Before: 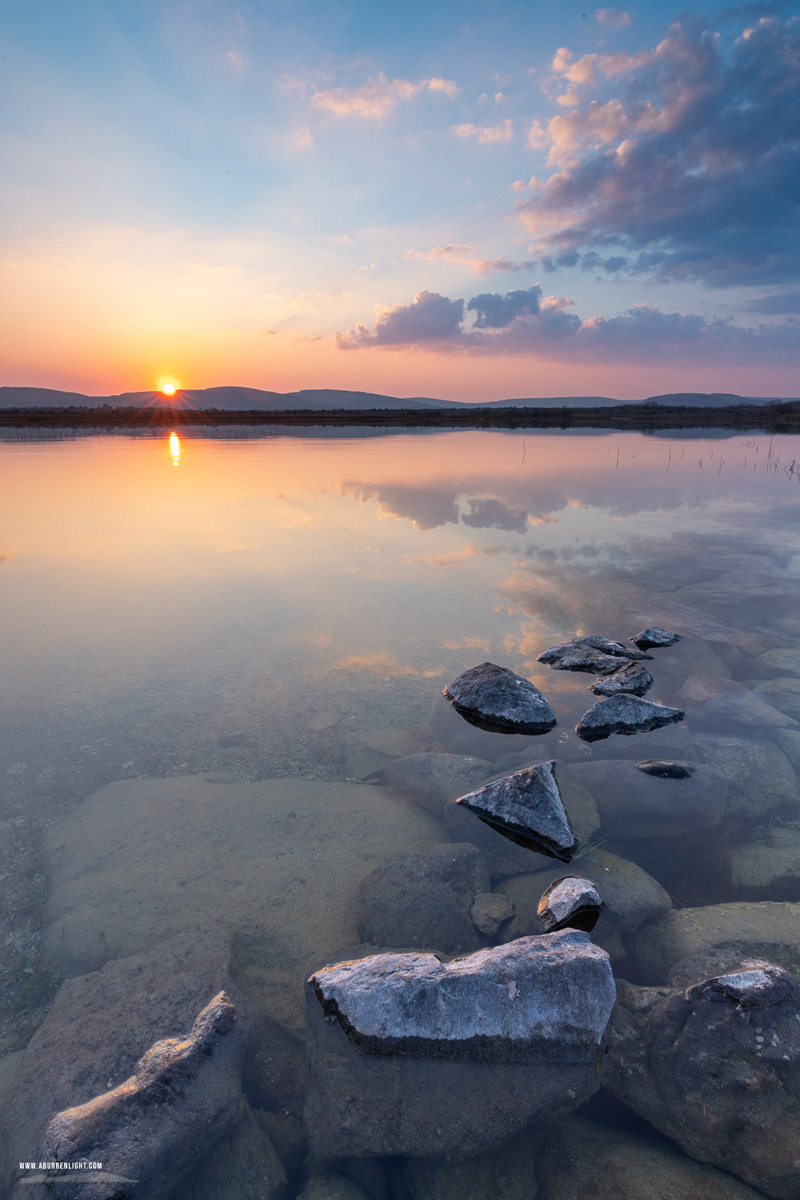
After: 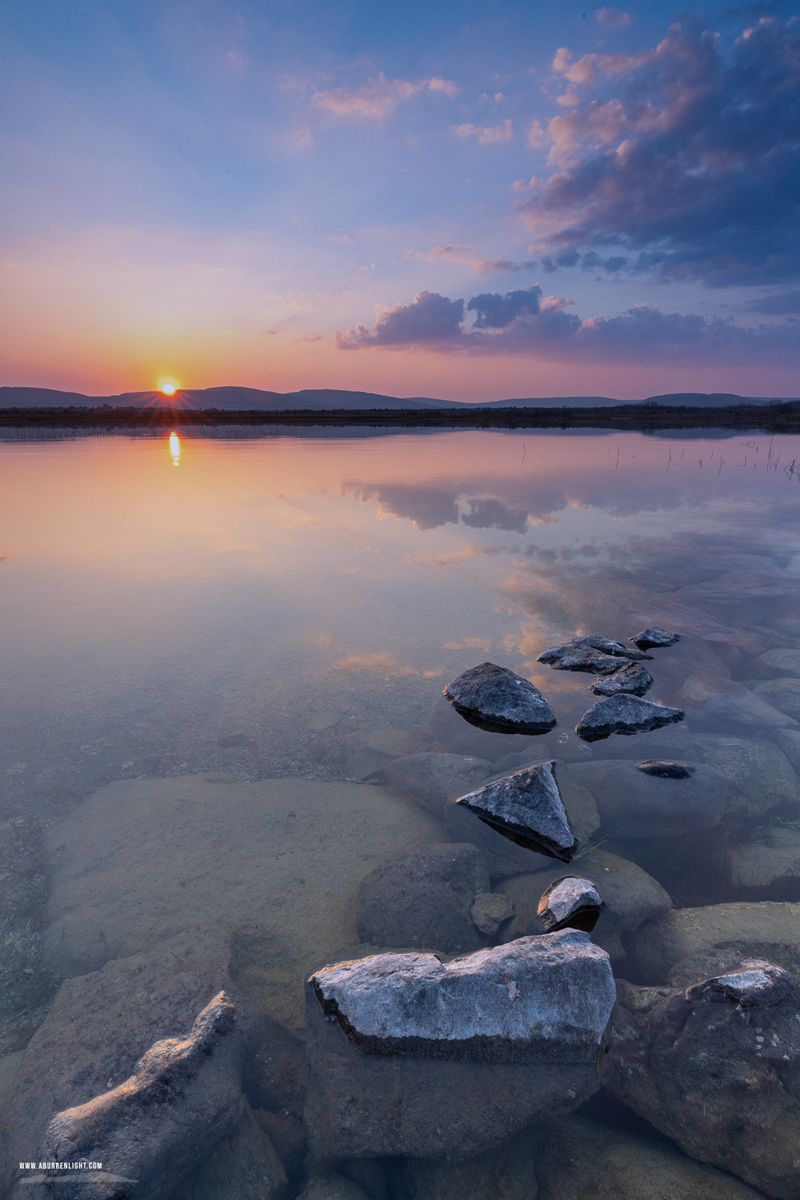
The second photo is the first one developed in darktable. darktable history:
graduated density: hue 238.83°, saturation 50%
exposure: compensate highlight preservation false
